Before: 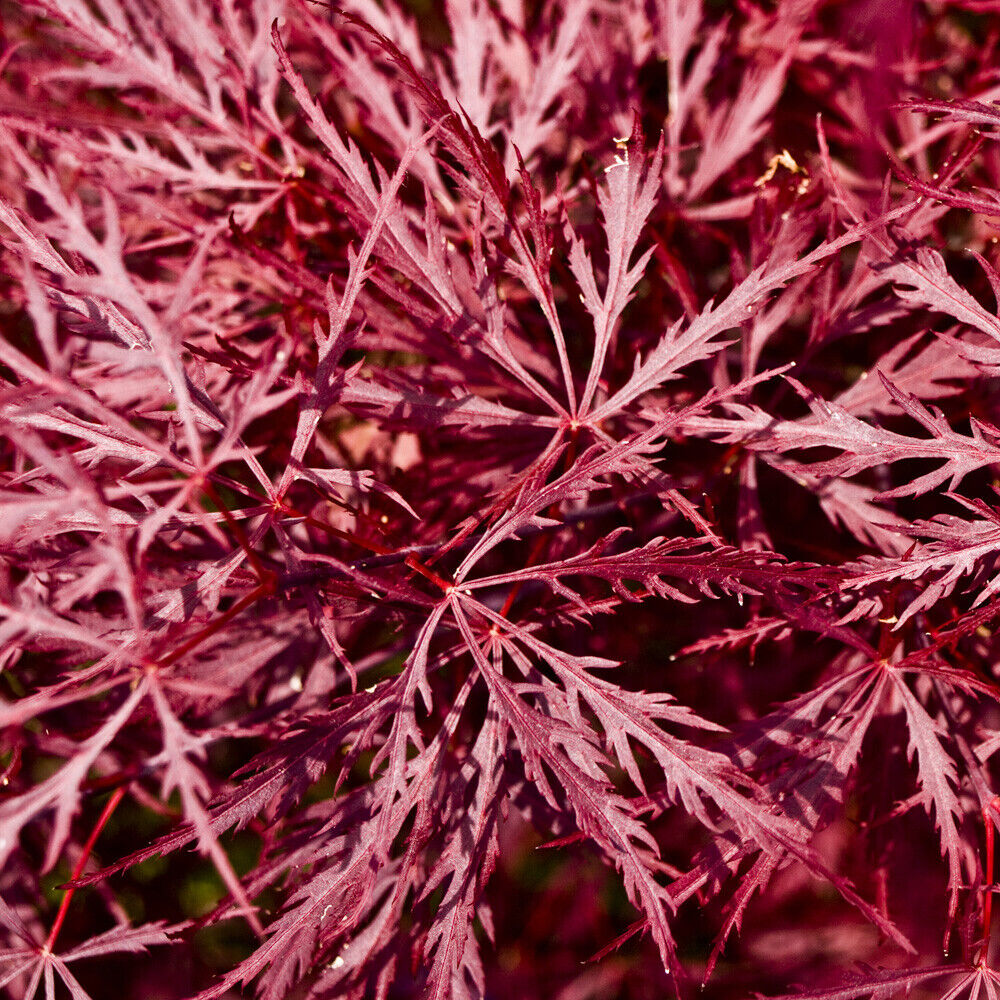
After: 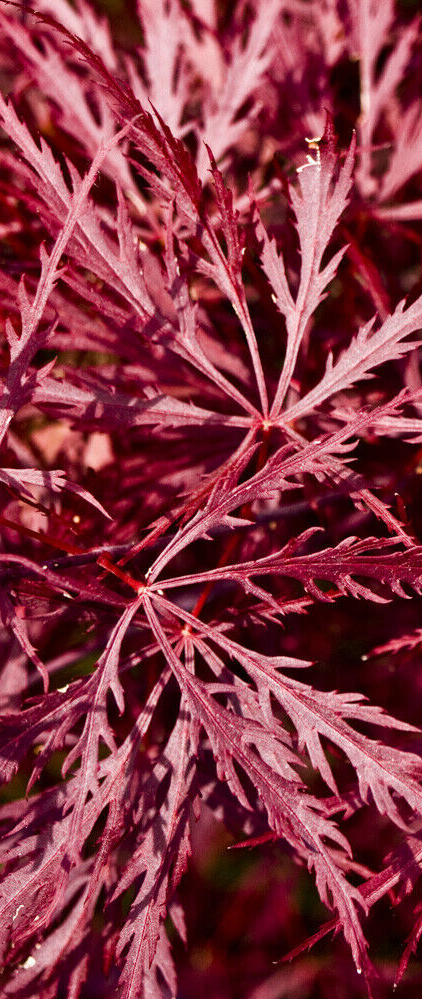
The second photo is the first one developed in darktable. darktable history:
crop: left 30.805%, right 26.988%
